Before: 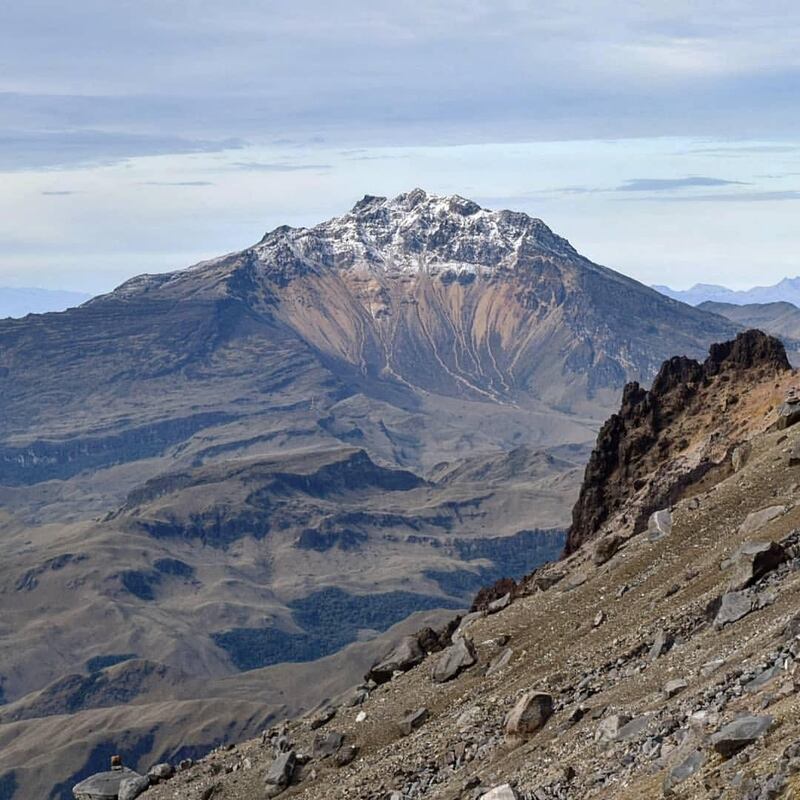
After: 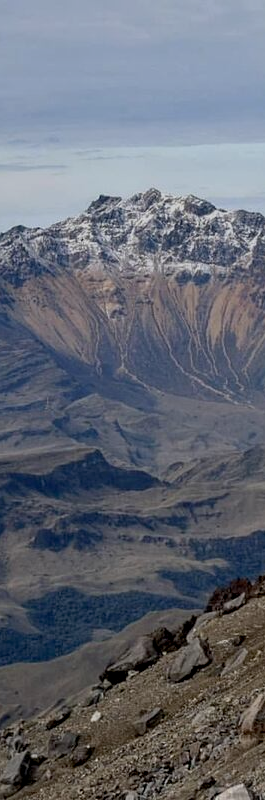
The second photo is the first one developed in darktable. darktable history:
exposure: black level correction 0.009, exposure -0.618 EV, compensate exposure bias true, compensate highlight preservation false
crop: left 33.132%, right 33.65%
